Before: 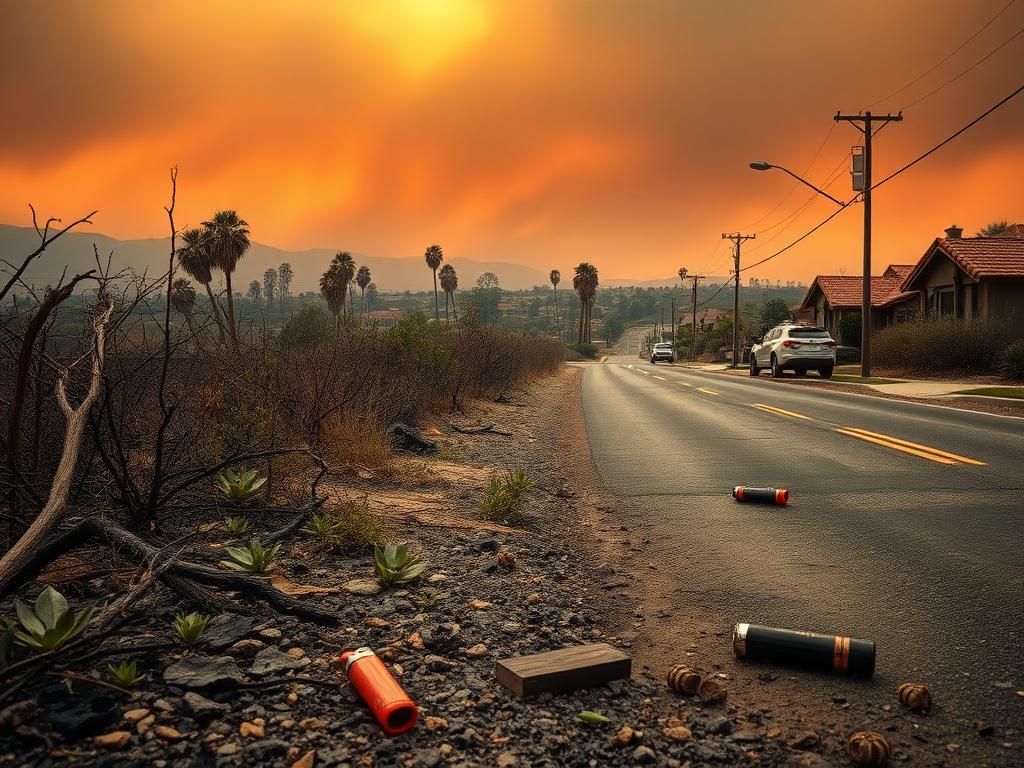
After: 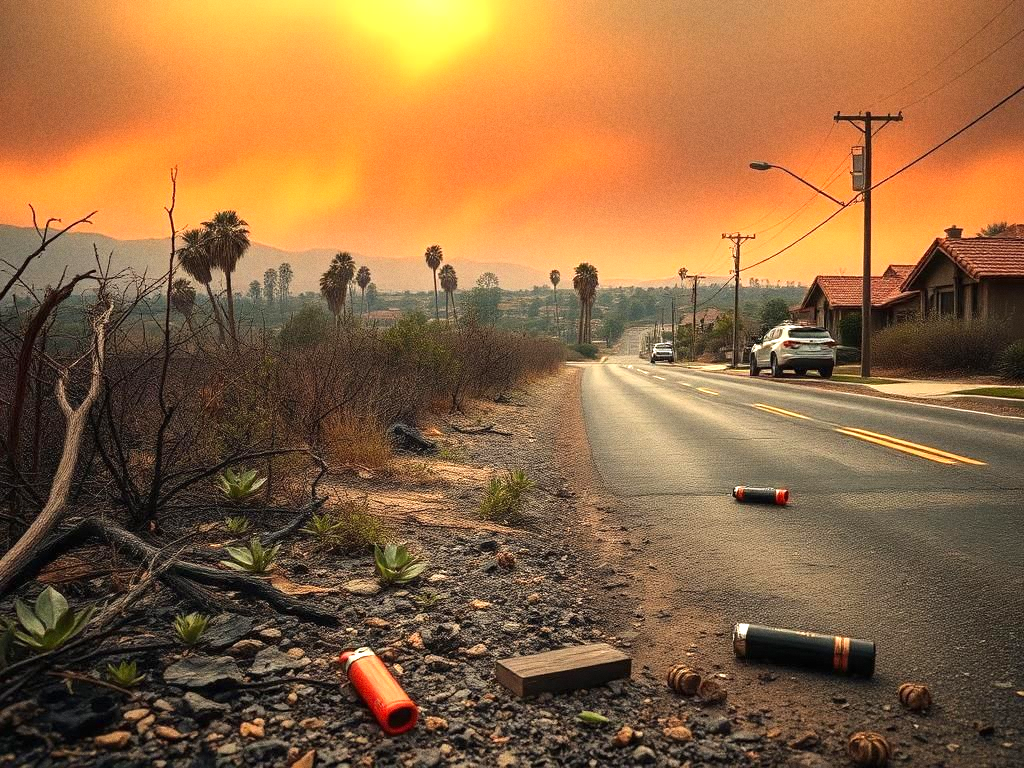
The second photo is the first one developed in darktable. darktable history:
exposure: black level correction 0, exposure 0.7 EV, compensate exposure bias true, compensate highlight preservation false
grain: coarseness 0.09 ISO
